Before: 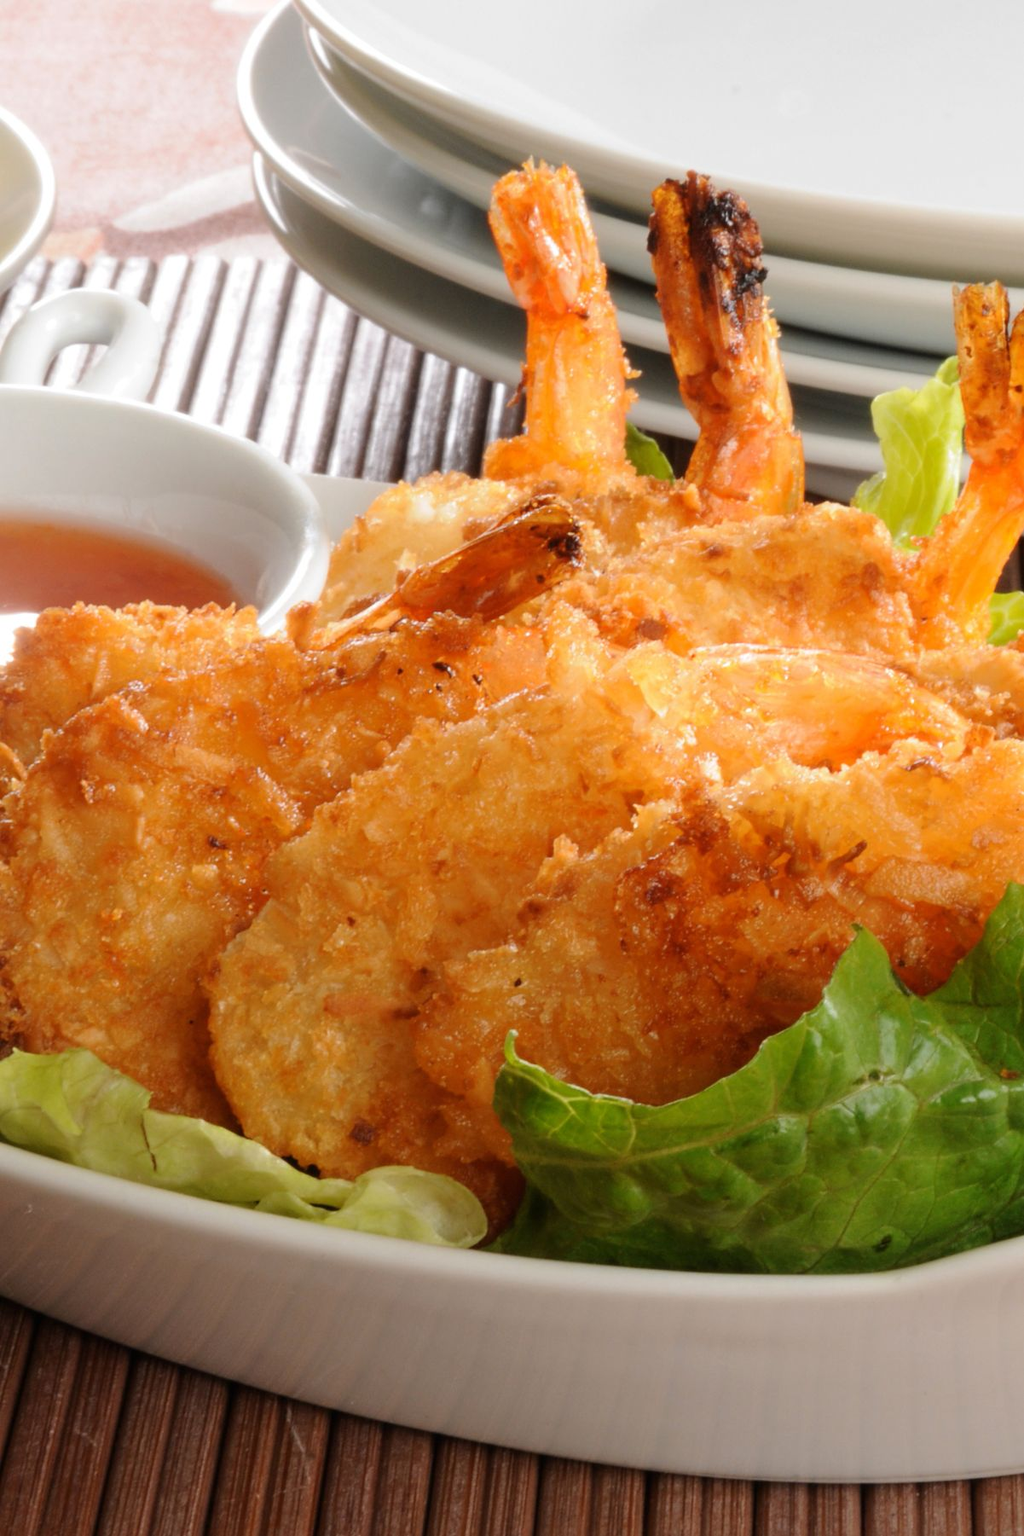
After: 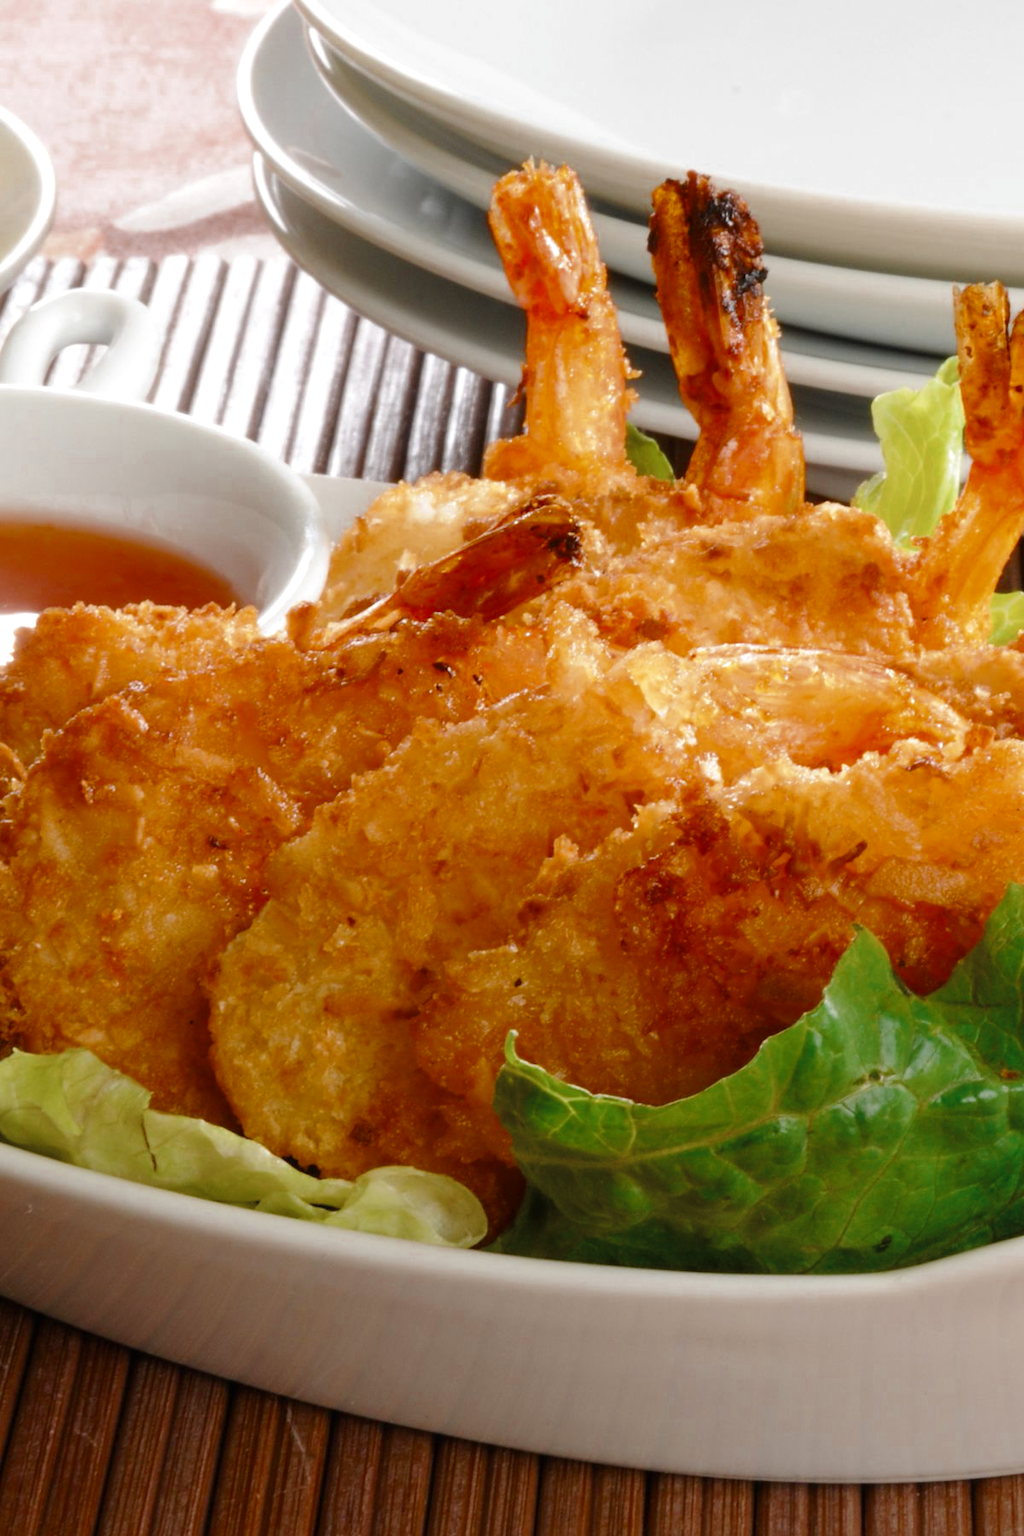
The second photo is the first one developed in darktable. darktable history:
color zones: curves: ch0 [(0, 0.5) (0.125, 0.4) (0.25, 0.5) (0.375, 0.4) (0.5, 0.4) (0.625, 0.35) (0.75, 0.35) (0.875, 0.5)]; ch1 [(0, 0.35) (0.125, 0.45) (0.25, 0.35) (0.375, 0.35) (0.5, 0.35) (0.625, 0.35) (0.75, 0.45) (0.875, 0.35)]; ch2 [(0, 0.6) (0.125, 0.5) (0.25, 0.5) (0.375, 0.6) (0.5, 0.6) (0.625, 0.5) (0.75, 0.5) (0.875, 0.5)]
color balance rgb: linear chroma grading › global chroma 8.12%, perceptual saturation grading › global saturation 9.07%, perceptual saturation grading › highlights -13.84%, perceptual saturation grading › mid-tones 14.88%, perceptual saturation grading › shadows 22.8%, perceptual brilliance grading › highlights 2.61%, global vibrance 12.07%
vibrance: on, module defaults
